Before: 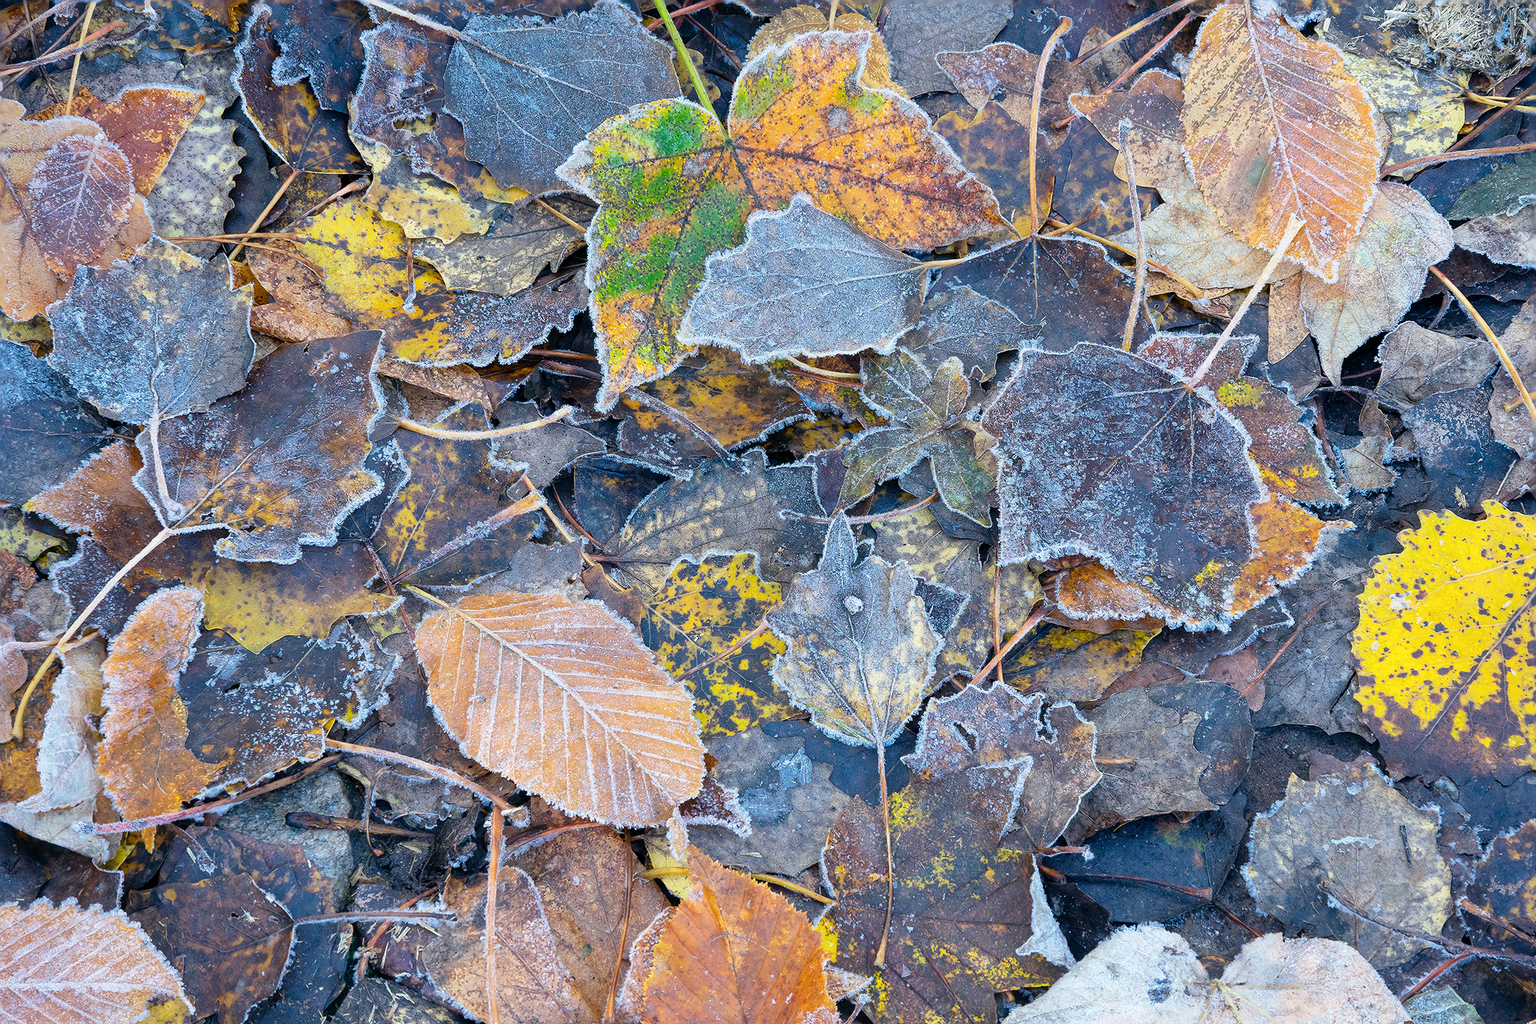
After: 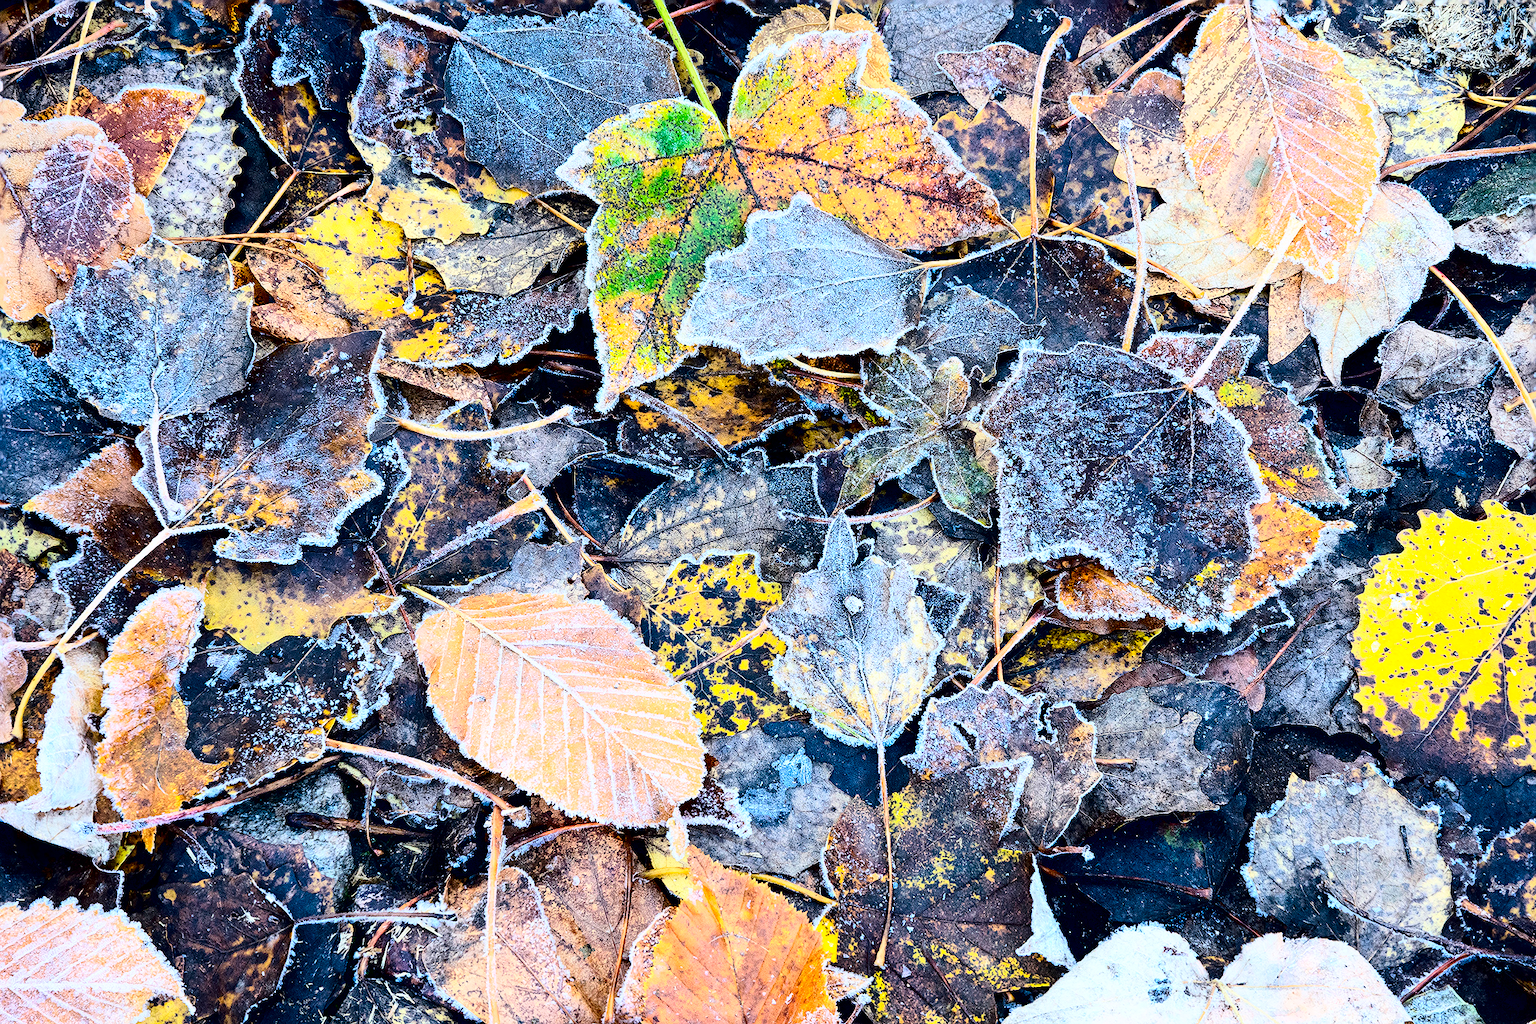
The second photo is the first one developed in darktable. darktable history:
exposure: black level correction 0.01, exposure 0.014 EV, compensate highlight preservation false
rgb curve: curves: ch0 [(0, 0) (0.21, 0.15) (0.24, 0.21) (0.5, 0.75) (0.75, 0.96) (0.89, 0.99) (1, 1)]; ch1 [(0, 0.02) (0.21, 0.13) (0.25, 0.2) (0.5, 0.67) (0.75, 0.9) (0.89, 0.97) (1, 1)]; ch2 [(0, 0.02) (0.21, 0.13) (0.25, 0.2) (0.5, 0.67) (0.75, 0.9) (0.89, 0.97) (1, 1)], compensate middle gray true
contrast brightness saturation: brightness -0.52
